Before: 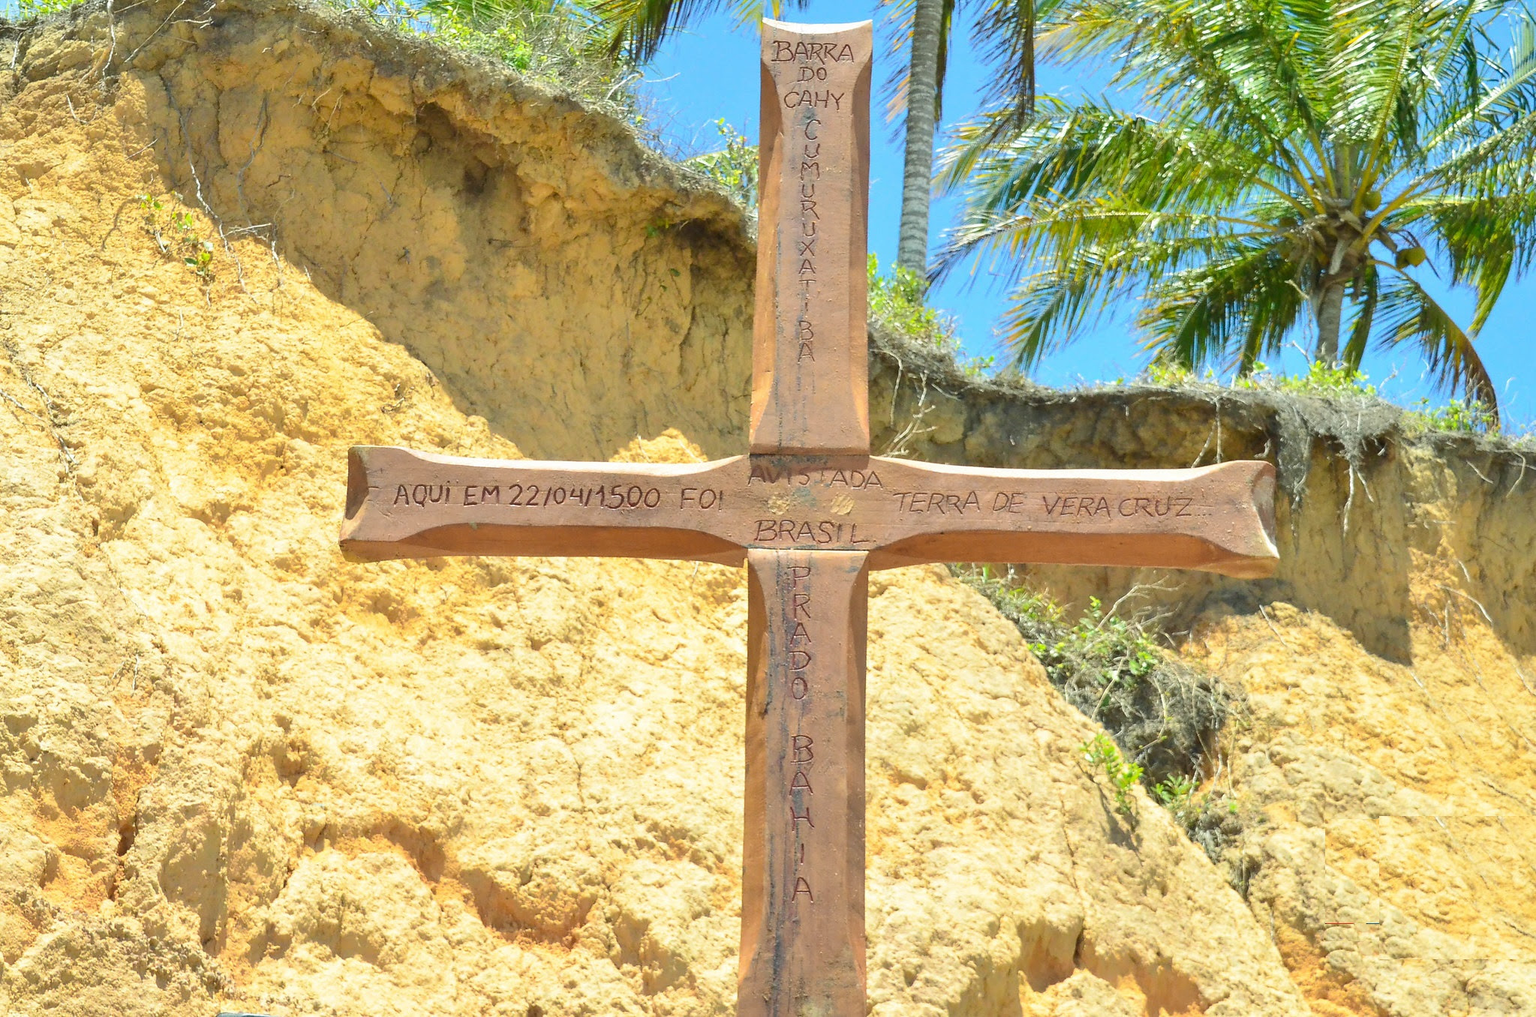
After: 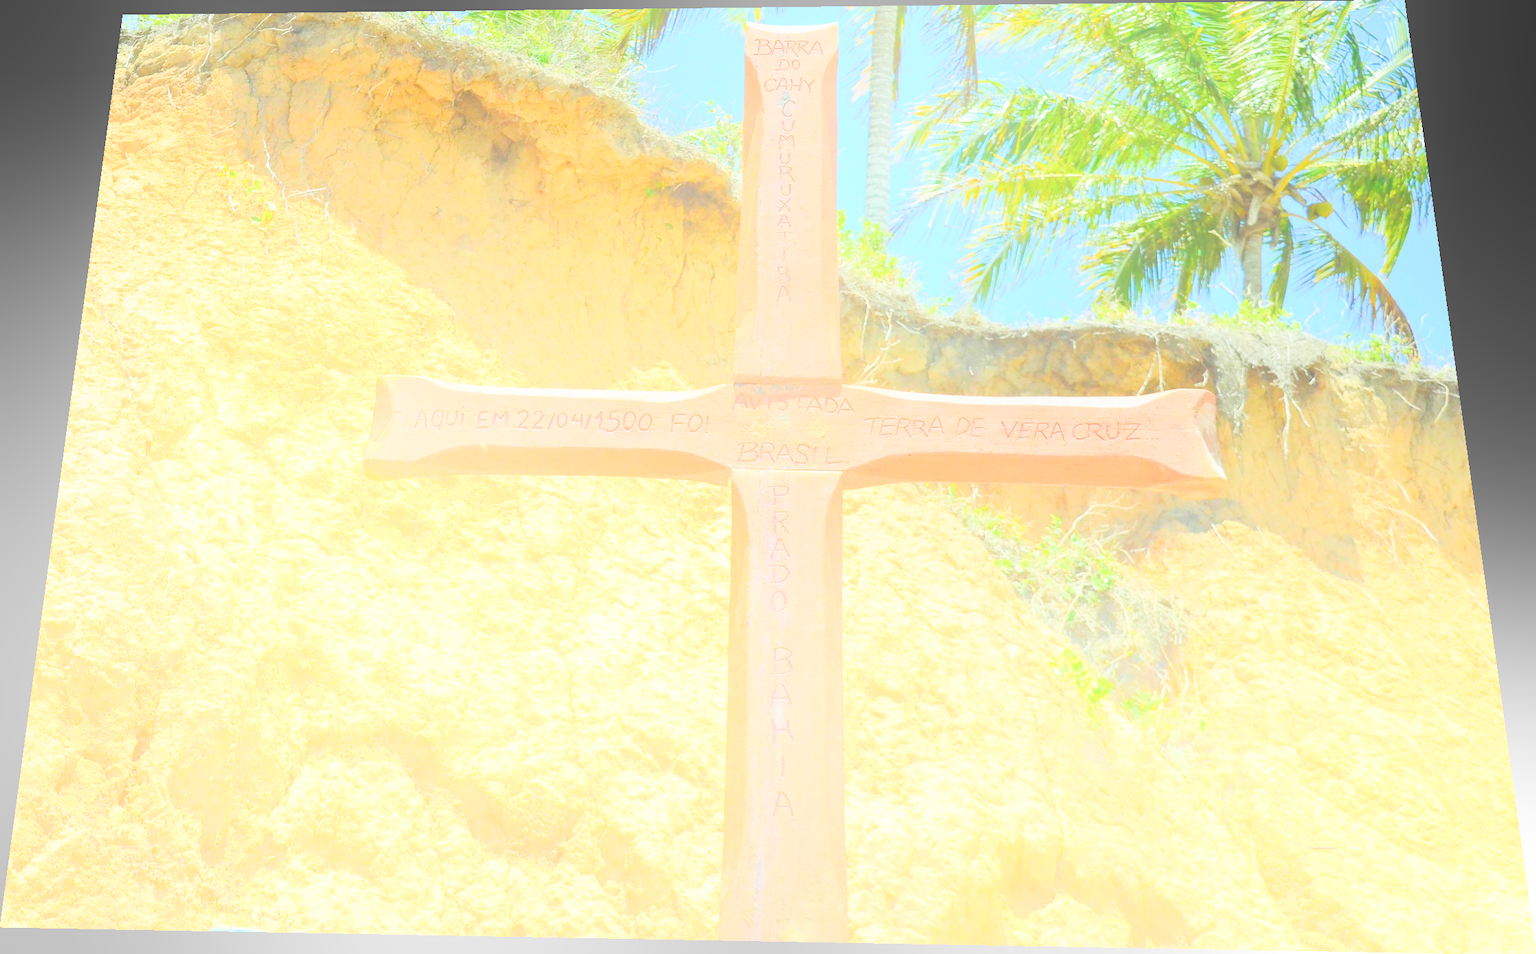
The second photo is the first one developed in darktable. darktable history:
exposure: black level correction 0, exposure 1.35 EV, compensate exposure bias true, compensate highlight preservation false
rotate and perspective: rotation 0.128°, lens shift (vertical) -0.181, lens shift (horizontal) -0.044, shear 0.001, automatic cropping off
filmic rgb: black relative exposure -7.65 EV, white relative exposure 4.56 EV, hardness 3.61
bloom: size 40%
